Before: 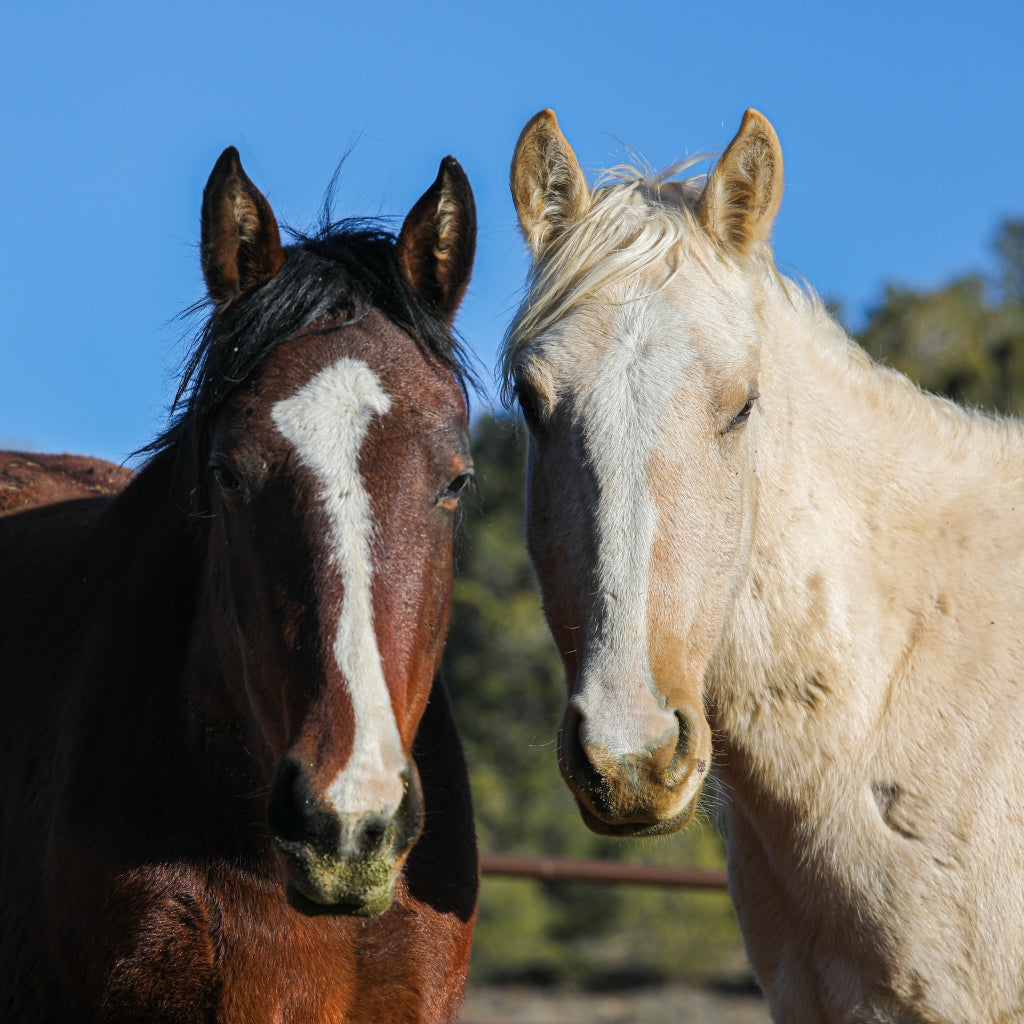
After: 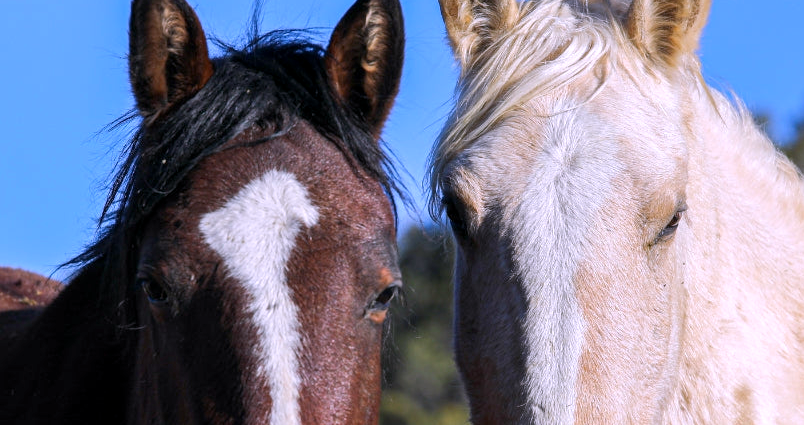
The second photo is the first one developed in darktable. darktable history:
white balance: red 1.042, blue 1.17
exposure: black level correction 0.002, exposure 0.15 EV, compensate highlight preservation false
crop: left 7.036%, top 18.398%, right 14.379%, bottom 40.043%
